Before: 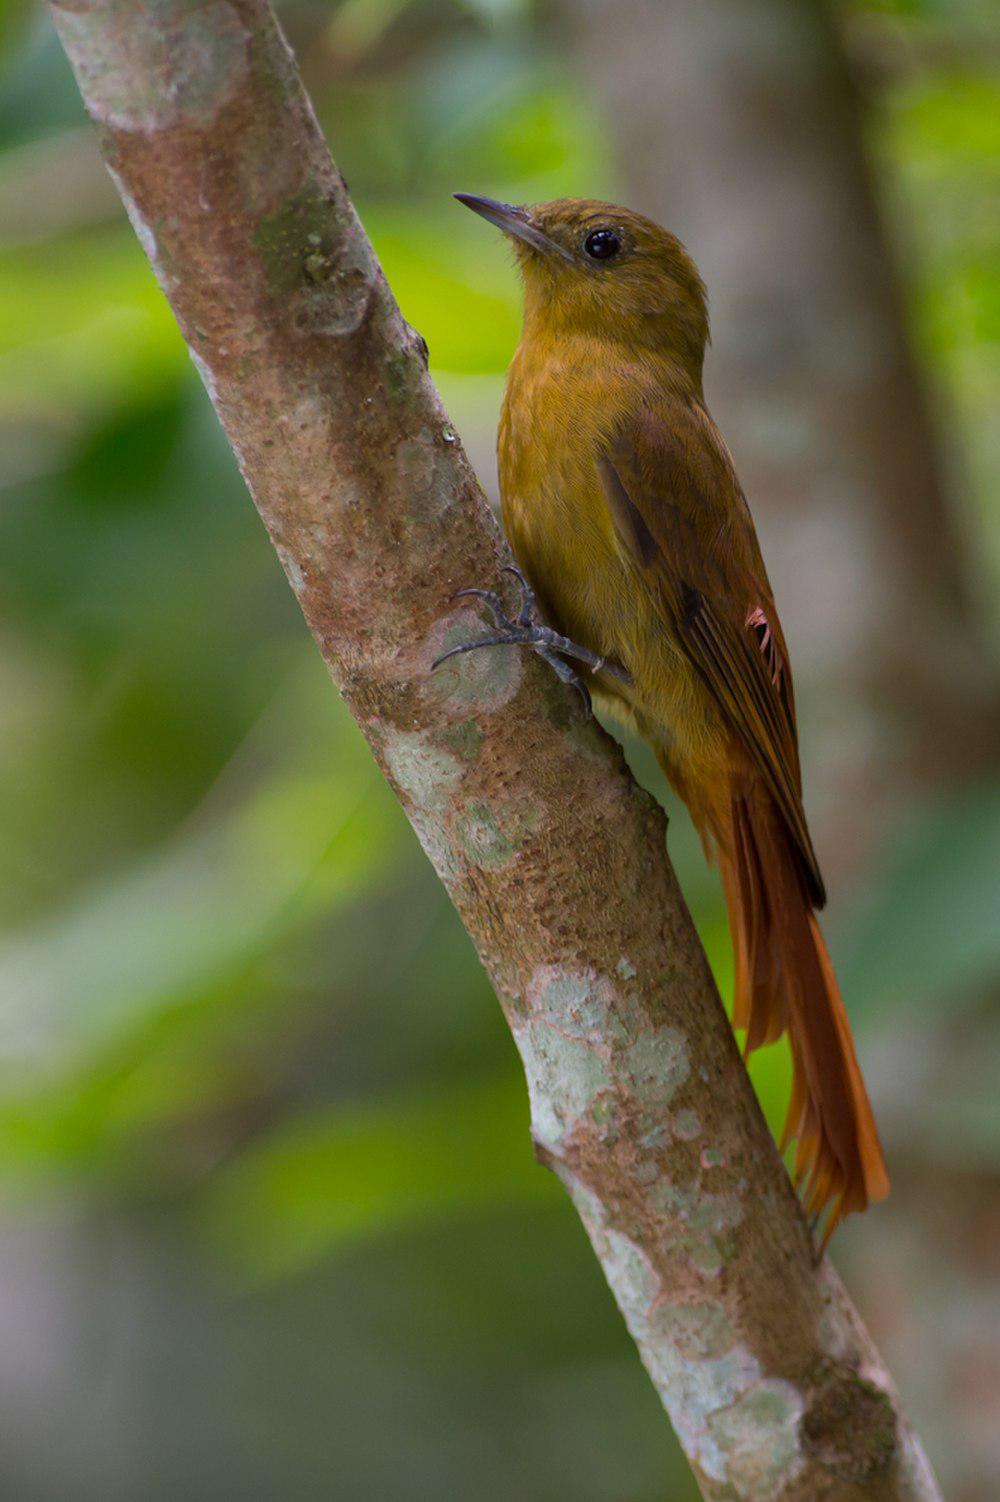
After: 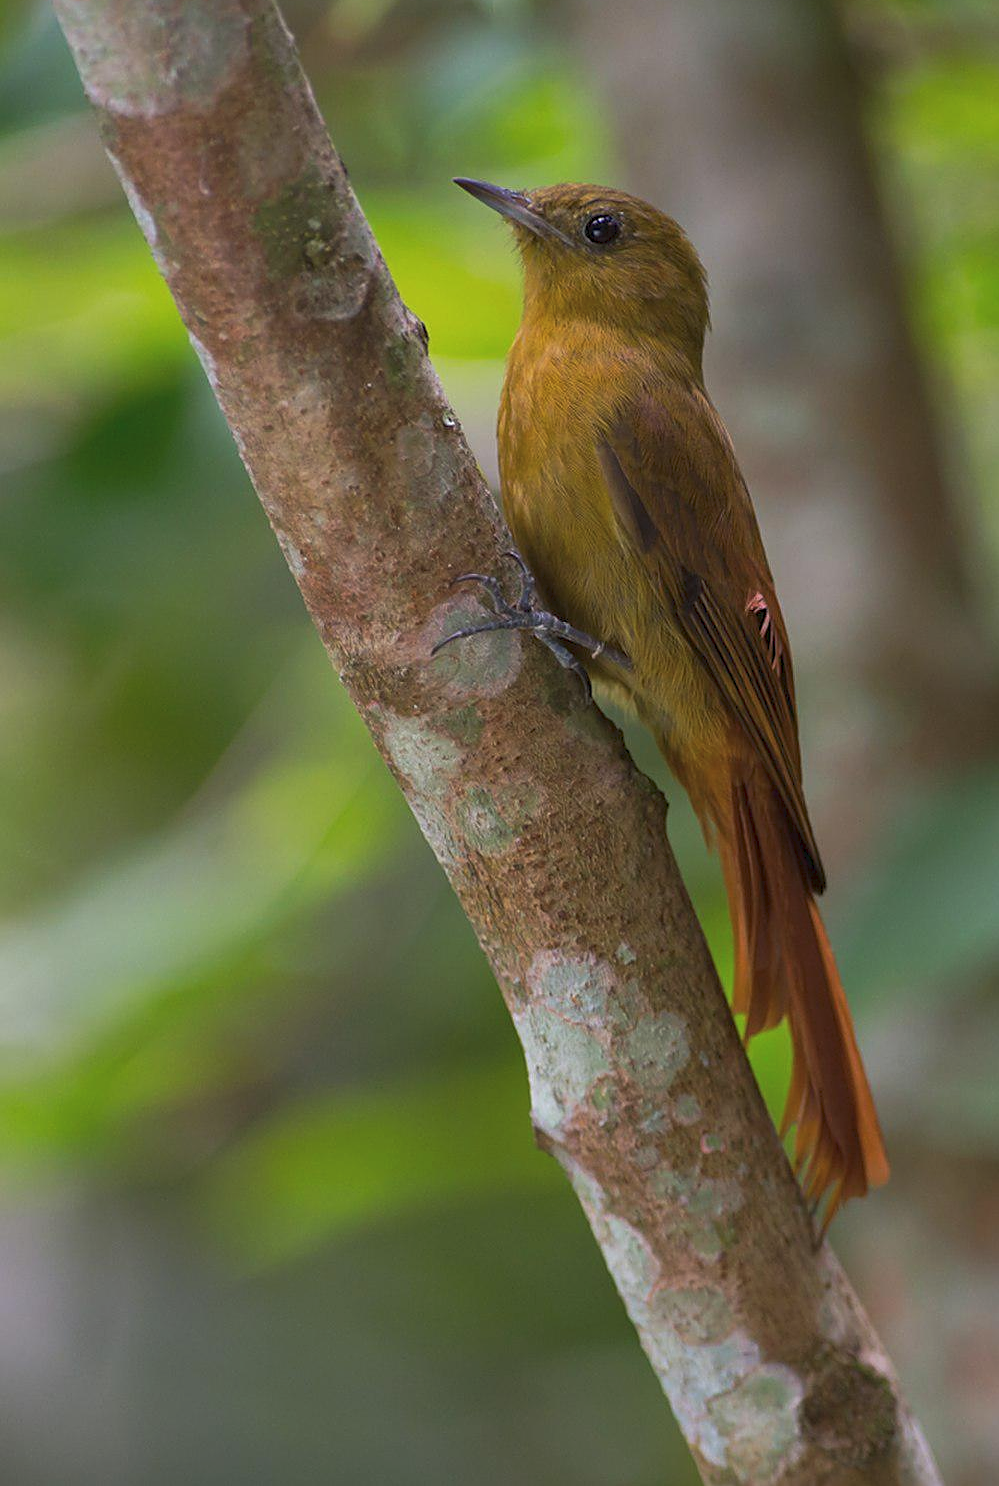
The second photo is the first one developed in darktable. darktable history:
shadows and highlights: radius 337.17, shadows 29.01, soften with gaussian
sharpen: on, module defaults
crop: top 1.049%, right 0.001%
tone curve: curves: ch0 [(0, 0) (0.003, 0.04) (0.011, 0.053) (0.025, 0.077) (0.044, 0.104) (0.069, 0.127) (0.1, 0.15) (0.136, 0.177) (0.177, 0.215) (0.224, 0.254) (0.277, 0.3) (0.335, 0.355) (0.399, 0.41) (0.468, 0.477) (0.543, 0.554) (0.623, 0.636) (0.709, 0.72) (0.801, 0.804) (0.898, 0.892) (1, 1)], preserve colors none
